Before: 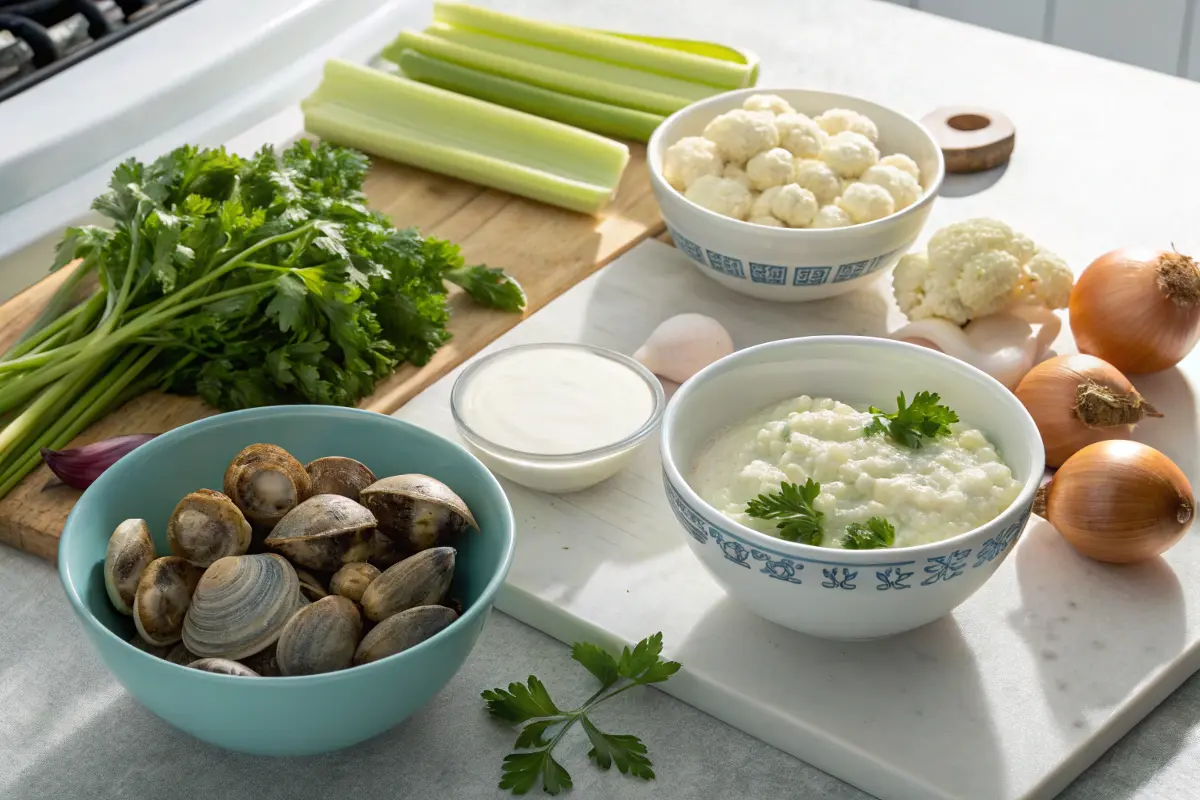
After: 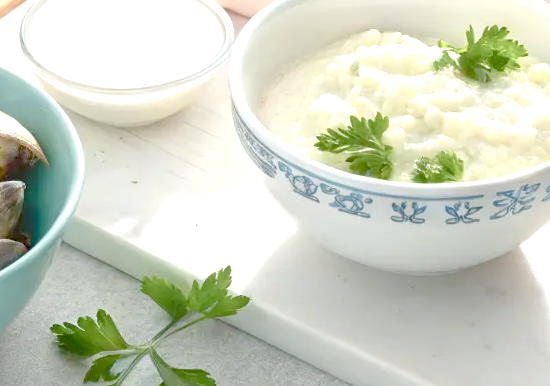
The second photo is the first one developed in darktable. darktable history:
crop: left 35.976%, top 45.819%, right 18.162%, bottom 5.807%
exposure: exposure 2 EV, compensate highlight preservation false
color balance rgb: shadows lift › chroma 1%, shadows lift › hue 113°, highlights gain › chroma 0.2%, highlights gain › hue 333°, perceptual saturation grading › global saturation 20%, perceptual saturation grading › highlights -50%, perceptual saturation grading › shadows 25%, contrast -30%
